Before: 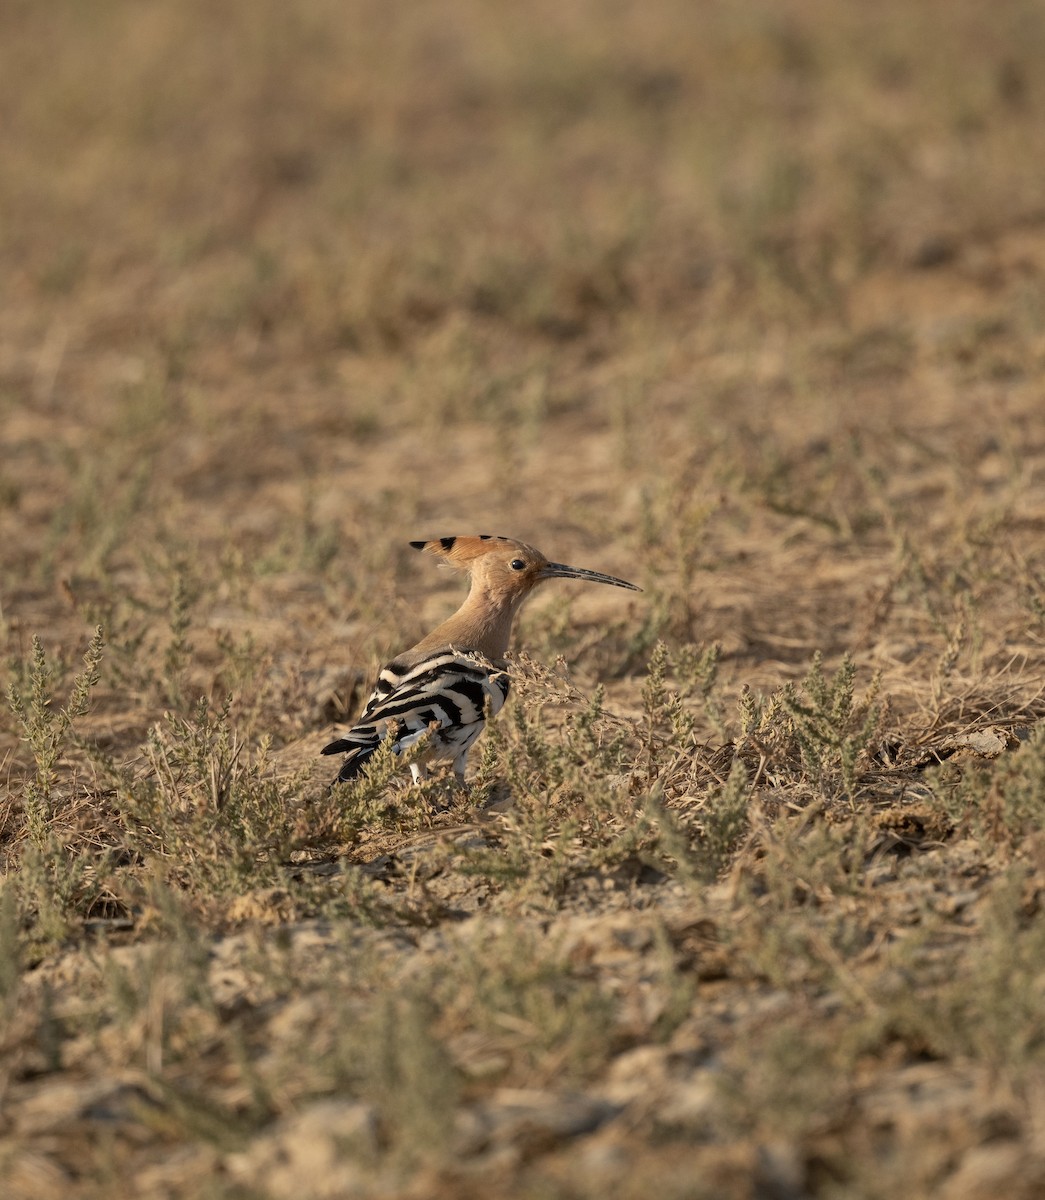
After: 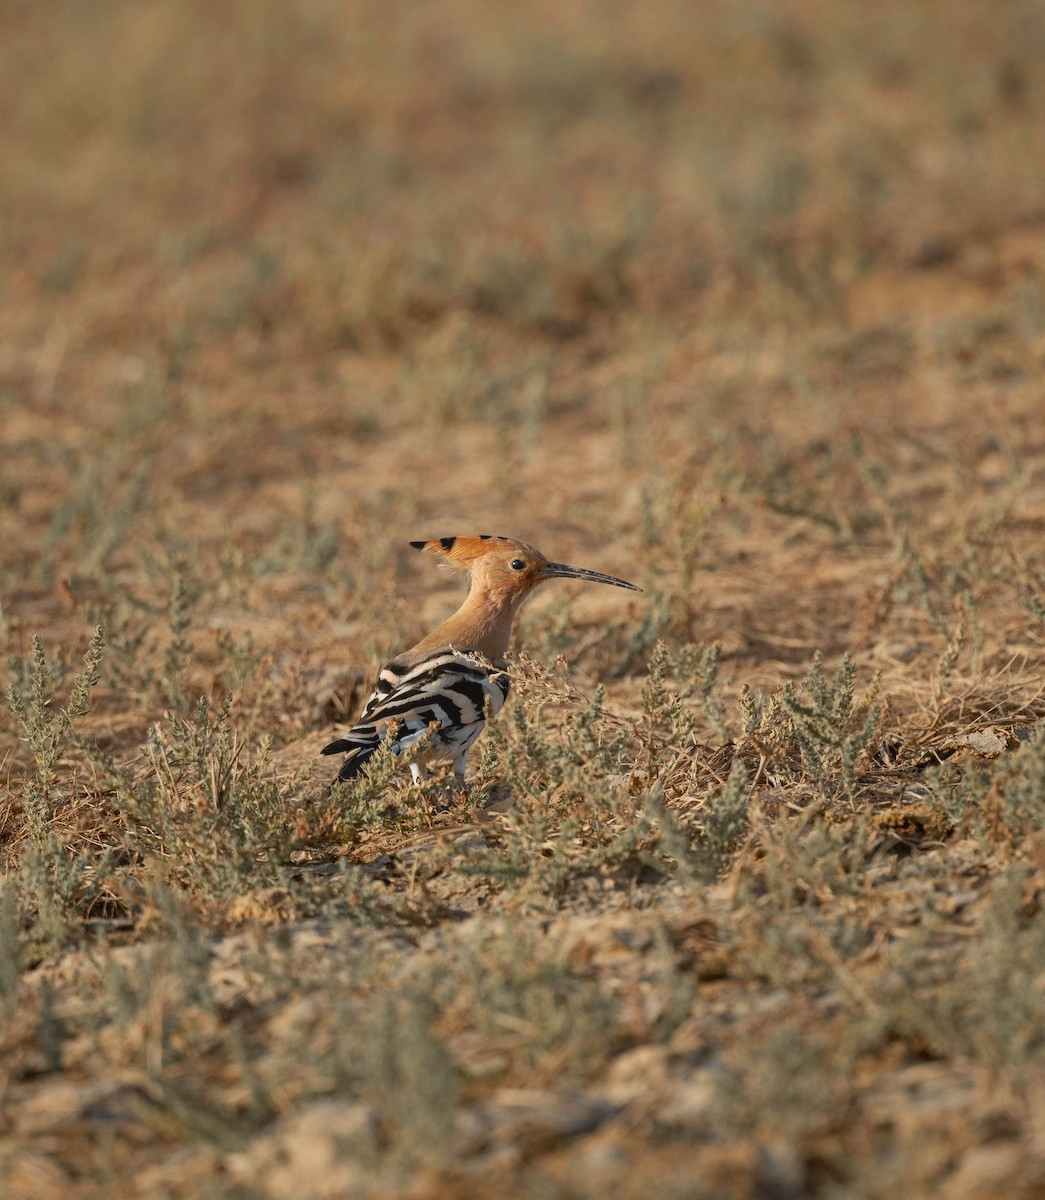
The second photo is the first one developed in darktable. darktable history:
white balance: red 0.967, blue 1.049
contrast equalizer: y [[0.5, 0.5, 0.468, 0.5, 0.5, 0.5], [0.5 ×6], [0.5 ×6], [0 ×6], [0 ×6]]
bloom: on, module defaults
color zones: curves: ch1 [(0, 0.679) (0.143, 0.647) (0.286, 0.261) (0.378, -0.011) (0.571, 0.396) (0.714, 0.399) (0.857, 0.406) (1, 0.679)]
